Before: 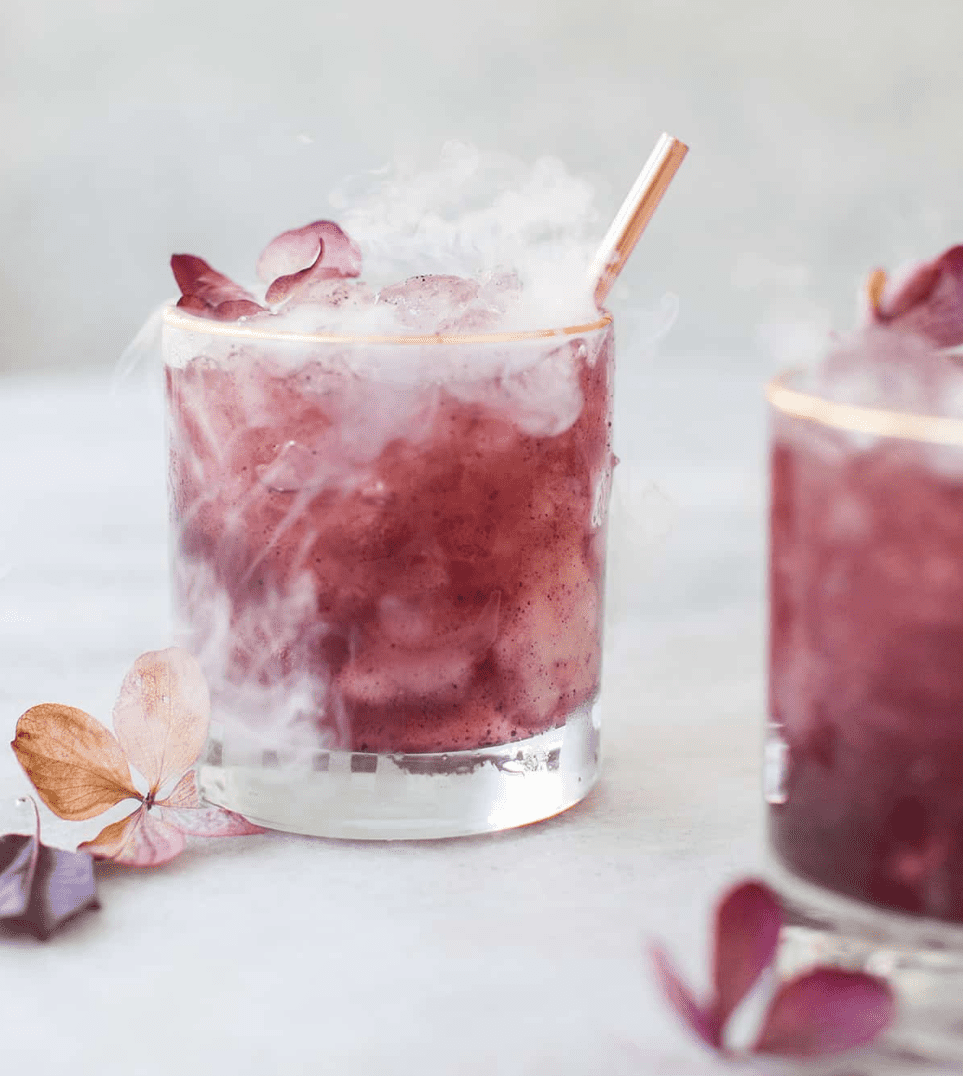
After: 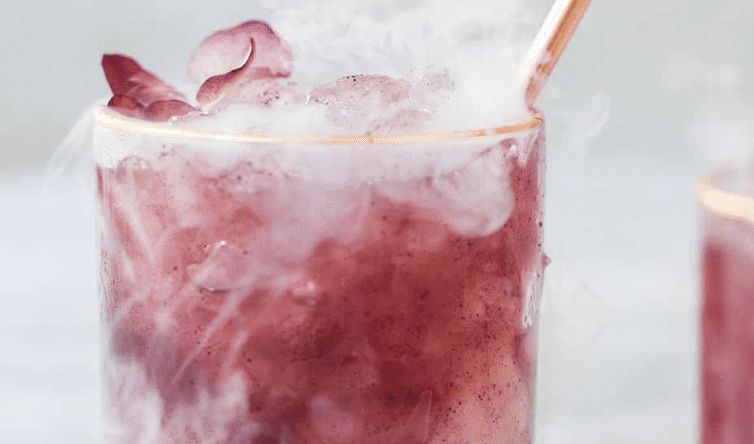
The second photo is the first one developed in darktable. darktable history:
crop: left 7.184%, top 18.663%, right 14.511%, bottom 40.044%
